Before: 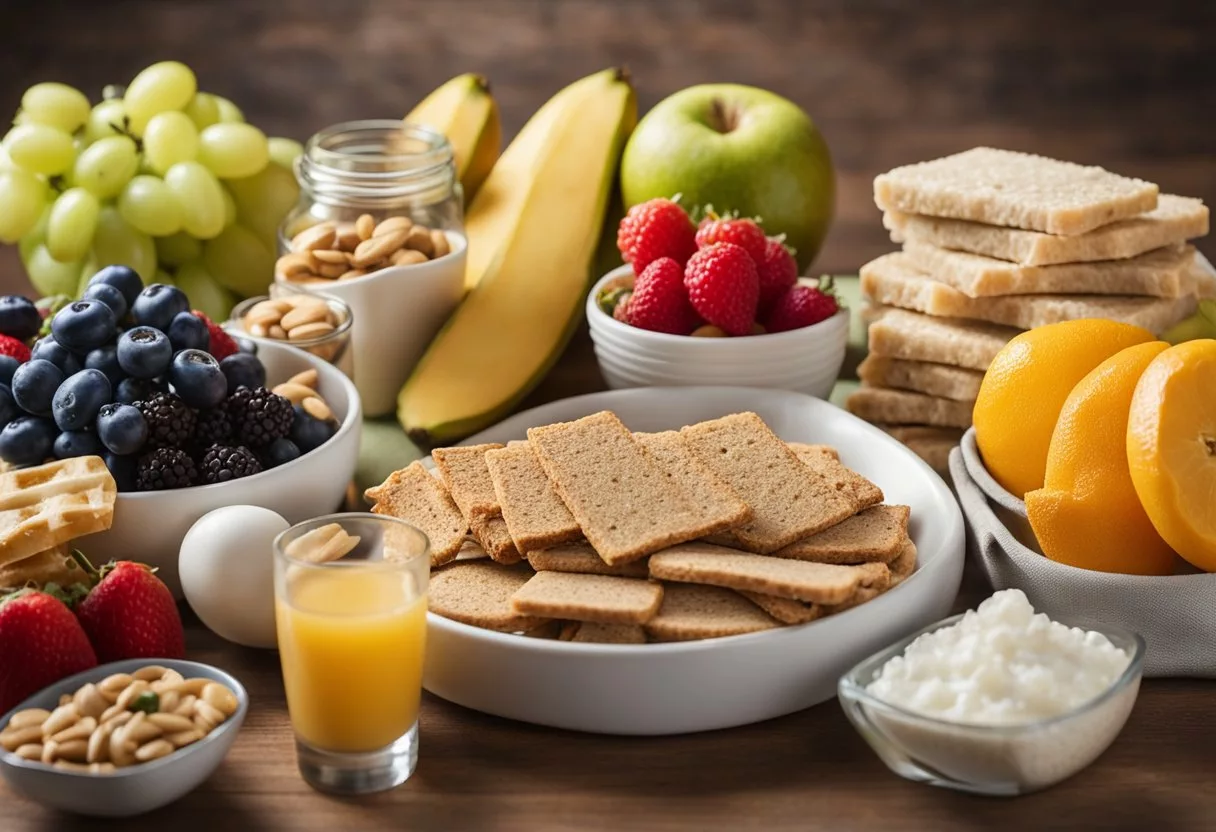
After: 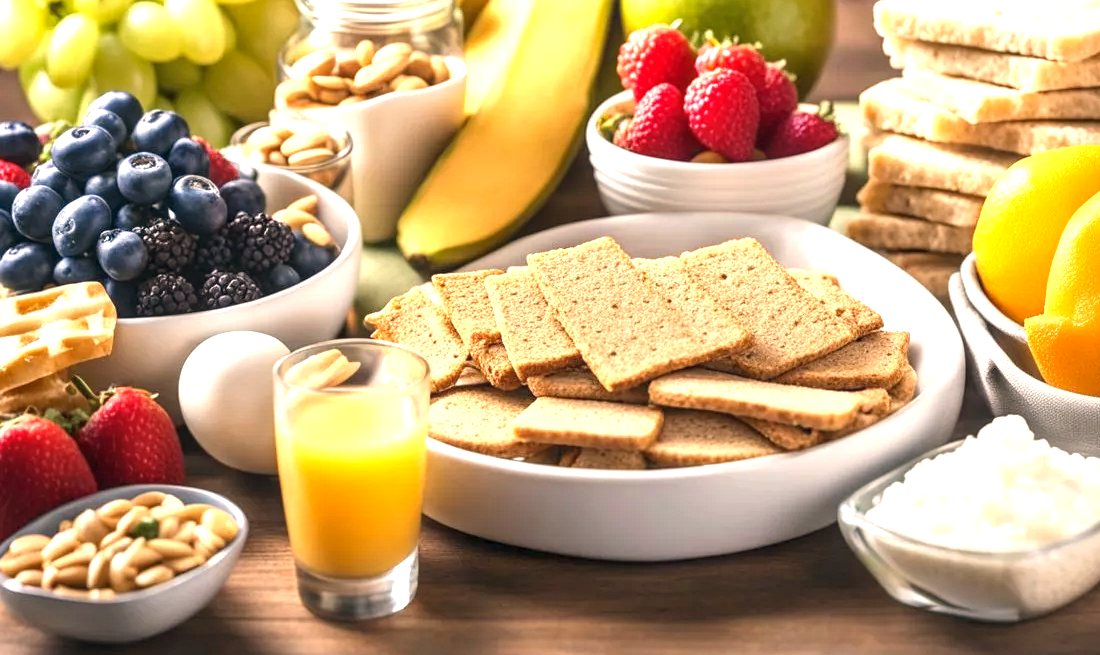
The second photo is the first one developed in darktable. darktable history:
color correction: highlights a* 5.45, highlights b* 5.28, shadows a* -4.44, shadows b* -5.08
crop: top 20.967%, right 9.458%, bottom 0.221%
exposure: exposure 1.161 EV, compensate highlight preservation false
local contrast: on, module defaults
